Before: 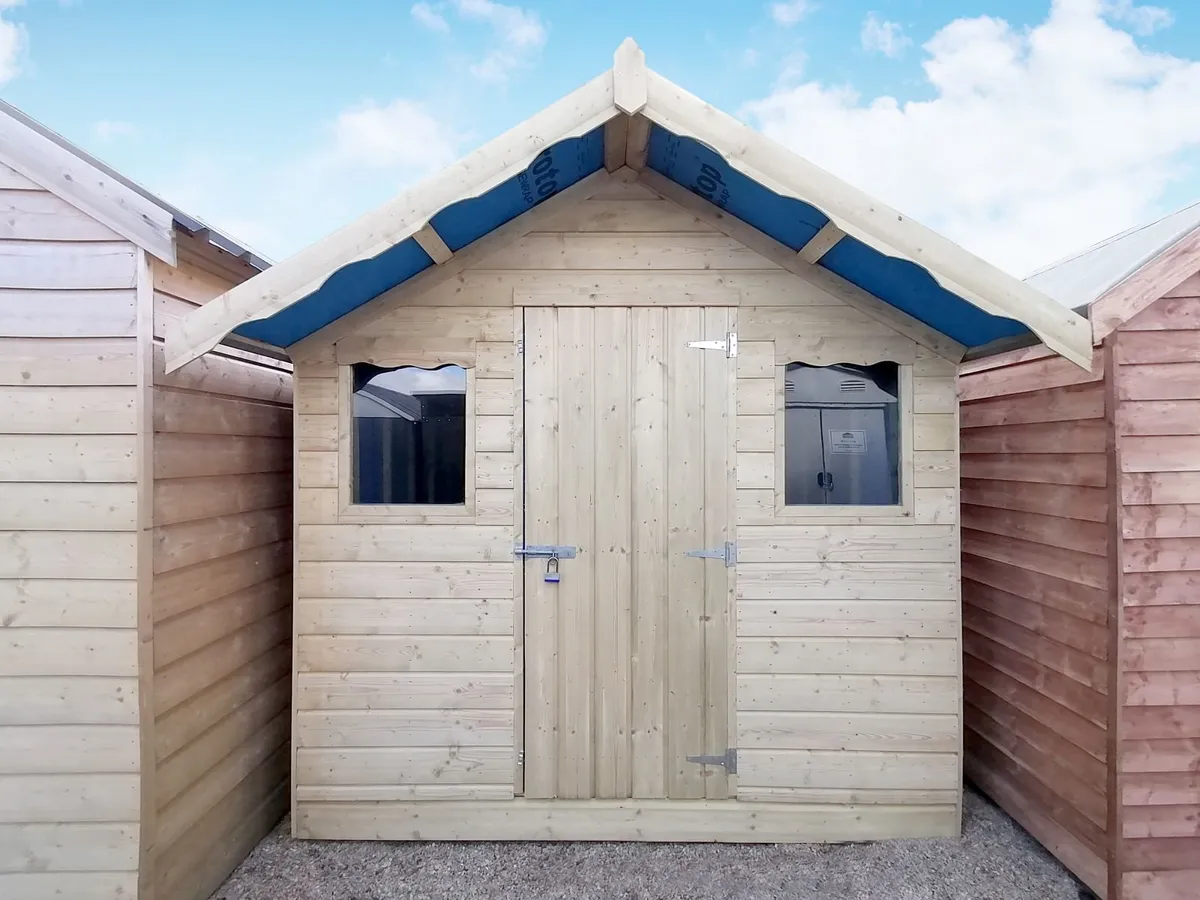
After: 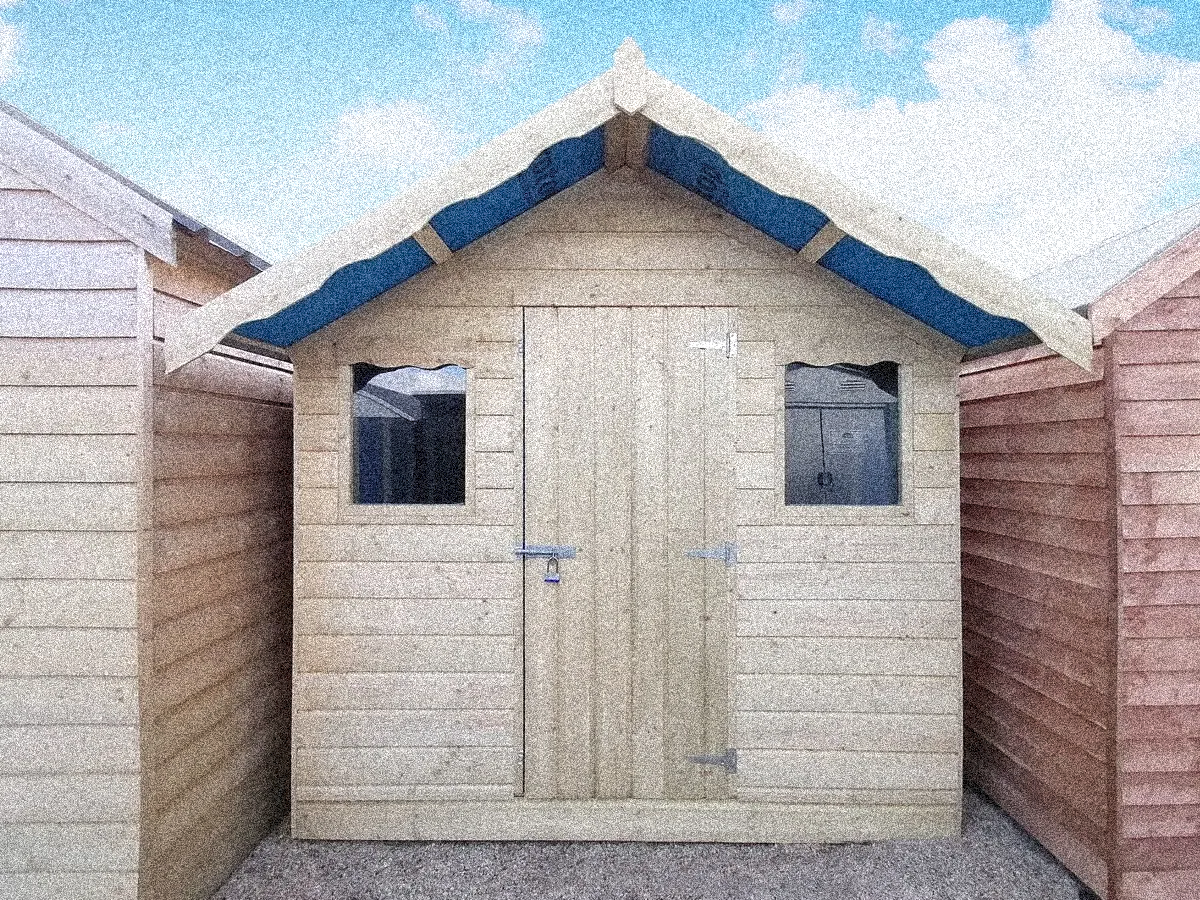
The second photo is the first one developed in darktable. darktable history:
white balance: emerald 1
exposure: black level correction -0.008, exposure 0.067 EV, compensate highlight preservation false
grain: coarseness 3.75 ISO, strength 100%, mid-tones bias 0%
